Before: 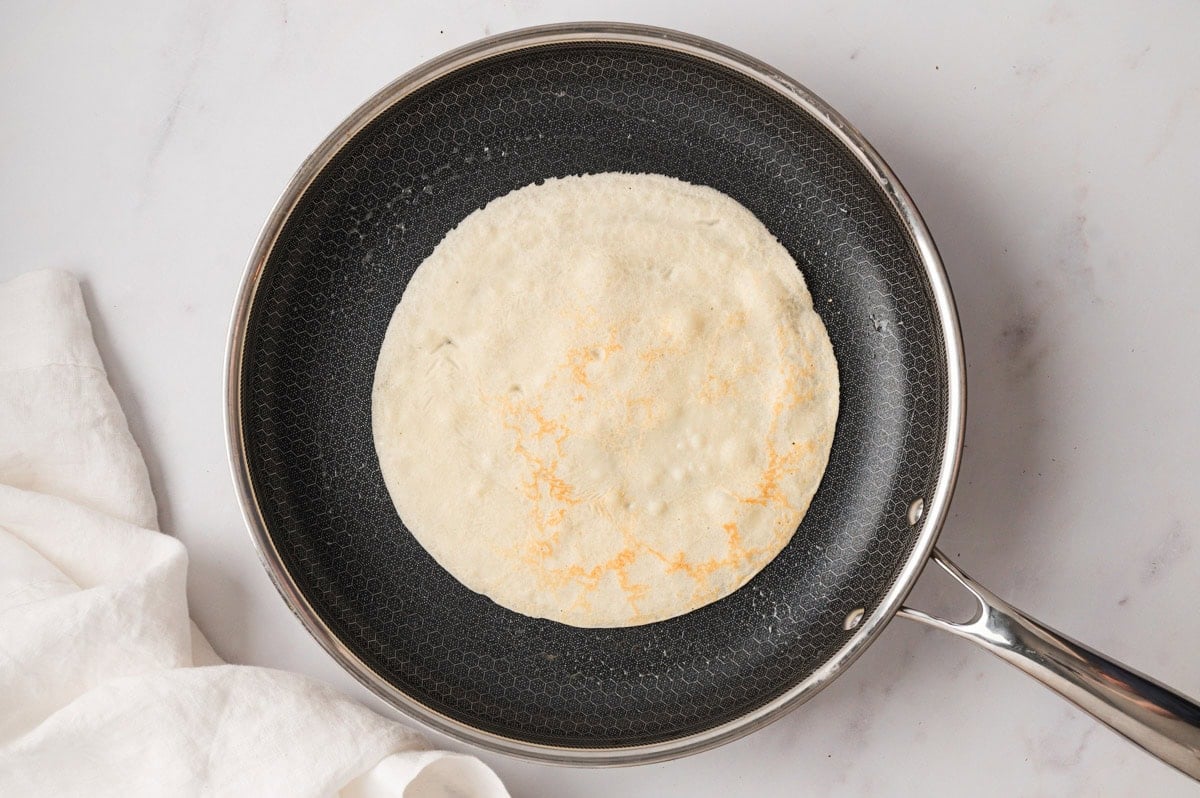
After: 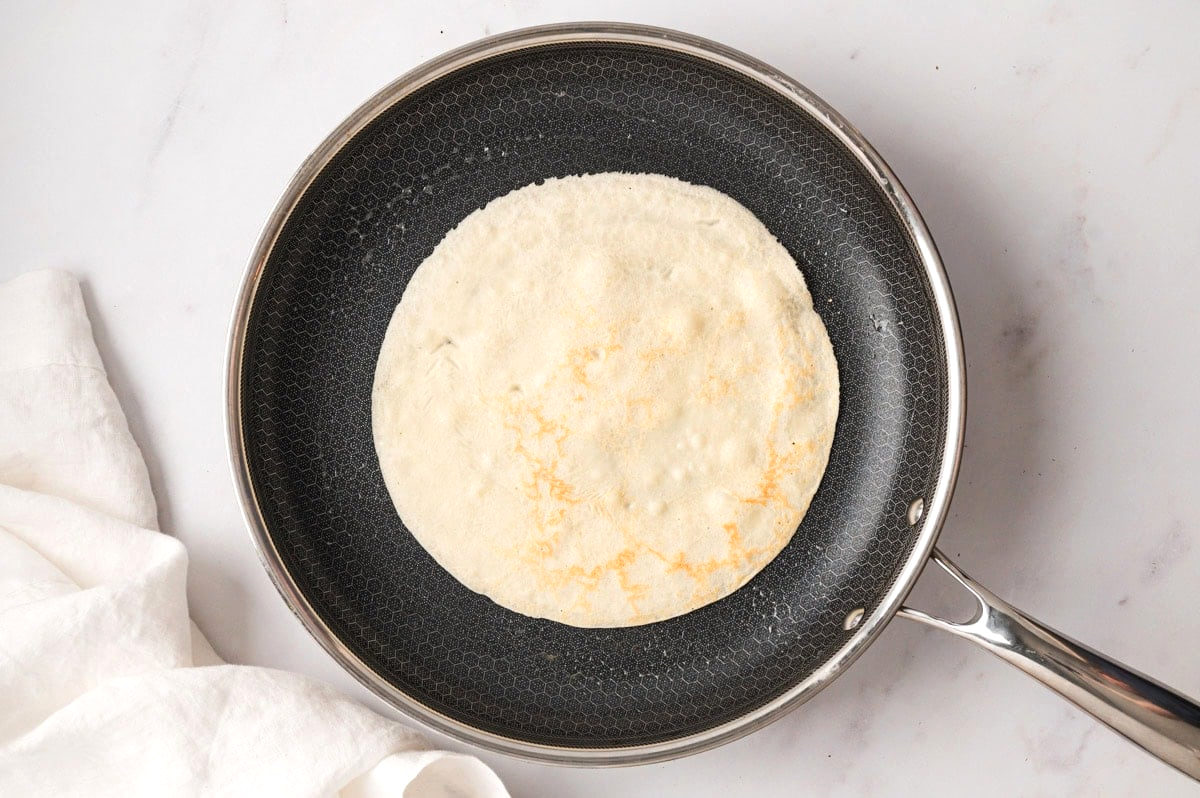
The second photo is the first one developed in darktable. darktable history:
exposure: exposure 0.229 EV, compensate highlight preservation false
